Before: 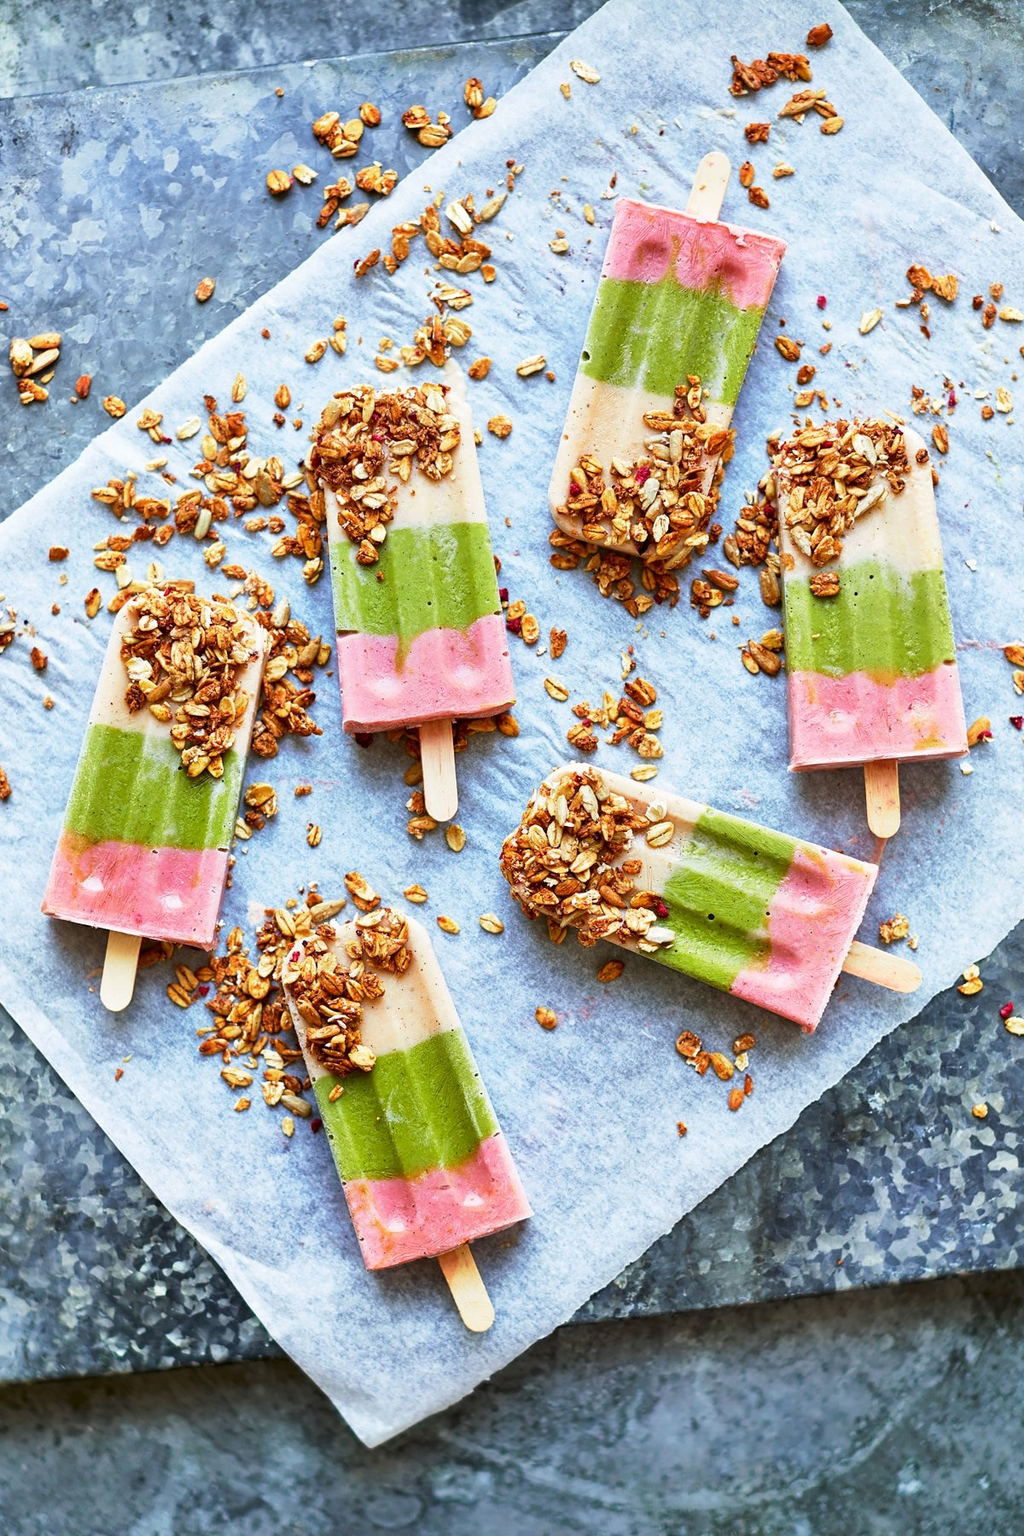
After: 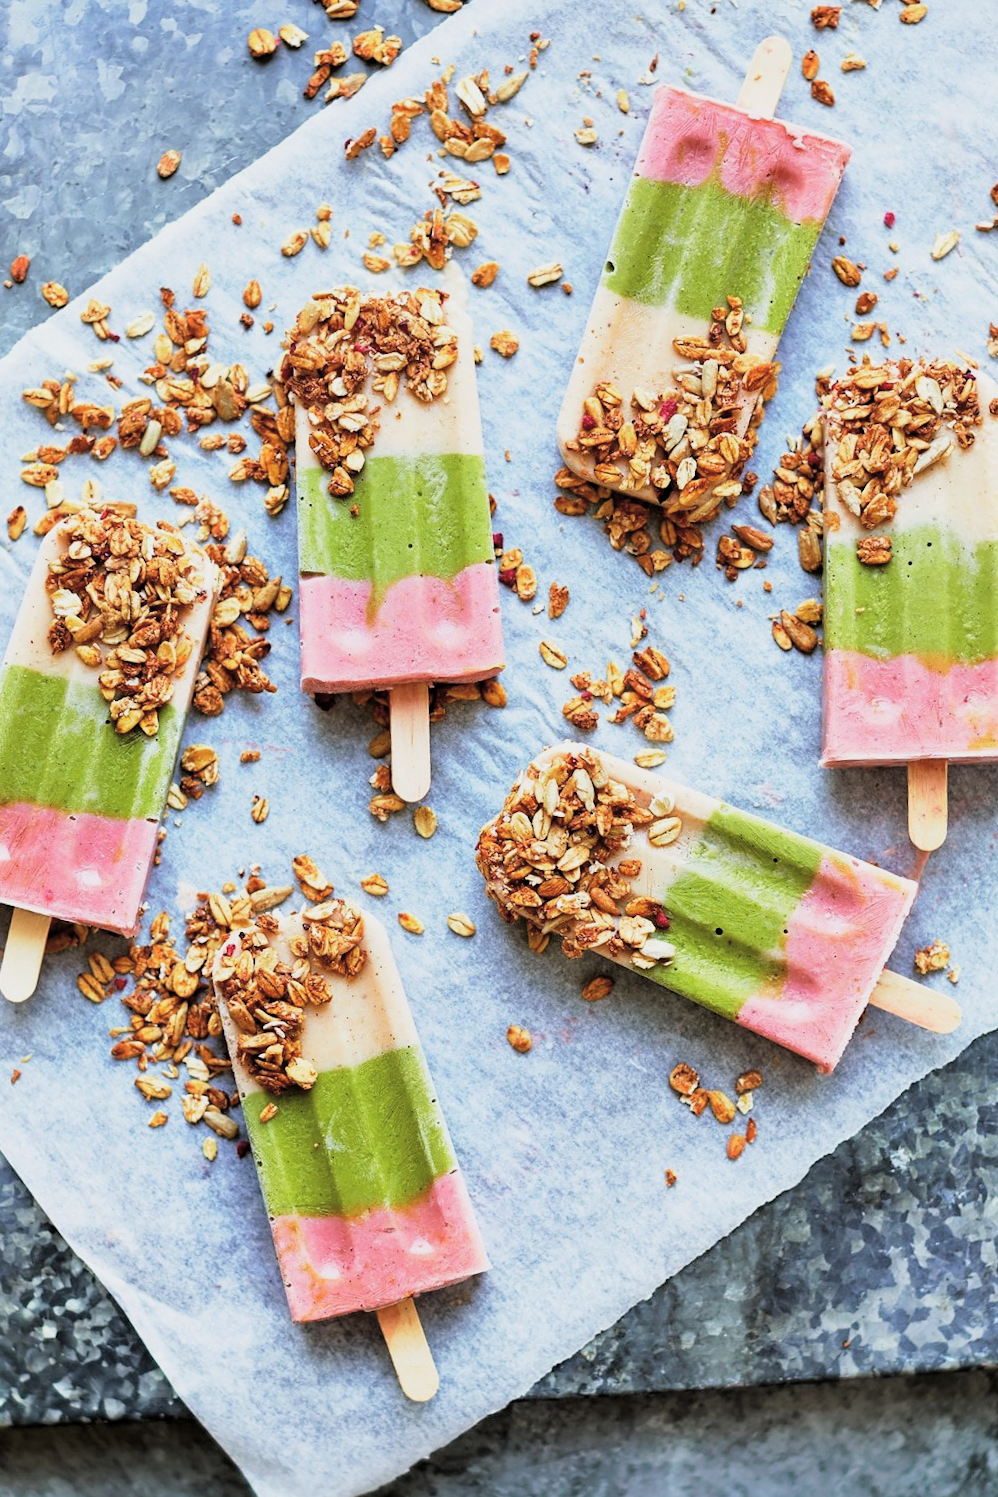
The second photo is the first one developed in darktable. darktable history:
filmic rgb: black relative exposure -3.92 EV, white relative exposure 3.14 EV, hardness 2.87
crop and rotate: angle -3.27°, left 5.211%, top 5.211%, right 4.607%, bottom 4.607%
color balance: lift [1.007, 1, 1, 1], gamma [1.097, 1, 1, 1]
